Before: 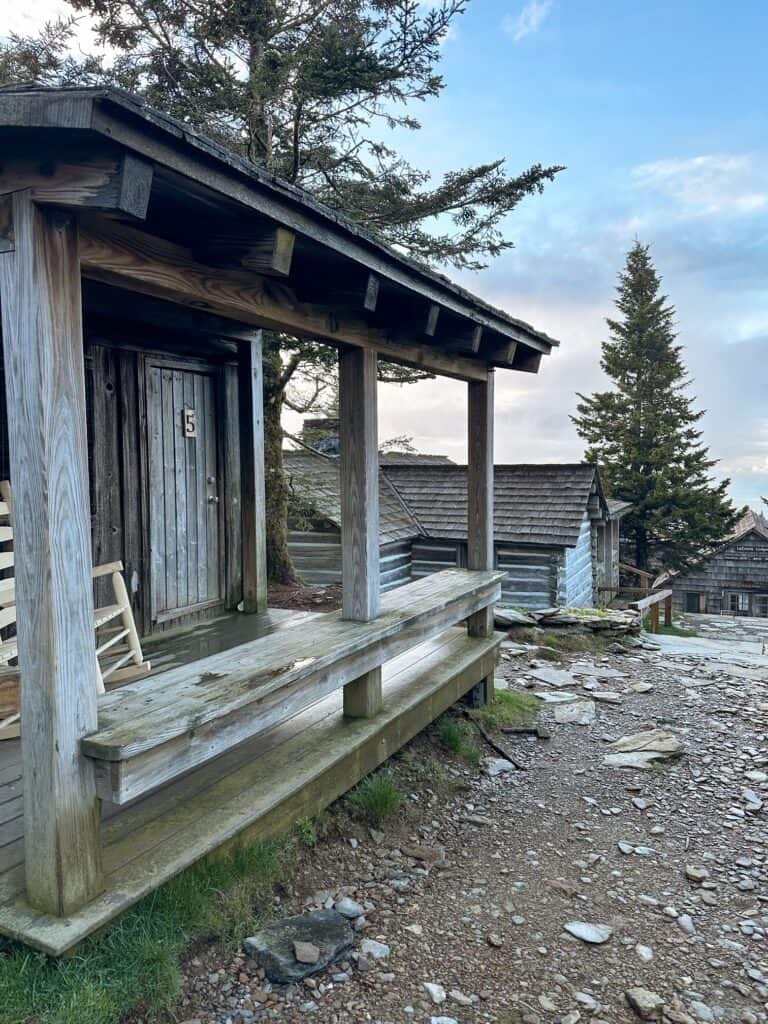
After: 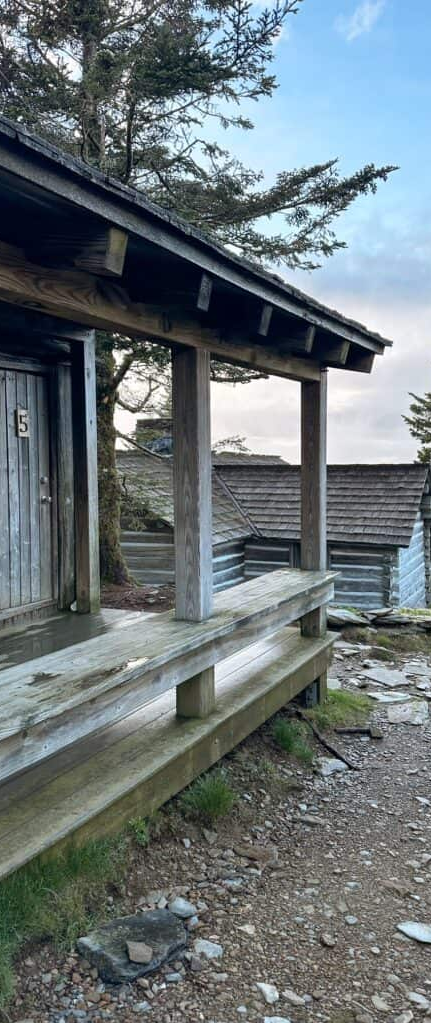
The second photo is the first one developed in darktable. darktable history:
crop: left 21.789%, right 22.023%, bottom 0.014%
